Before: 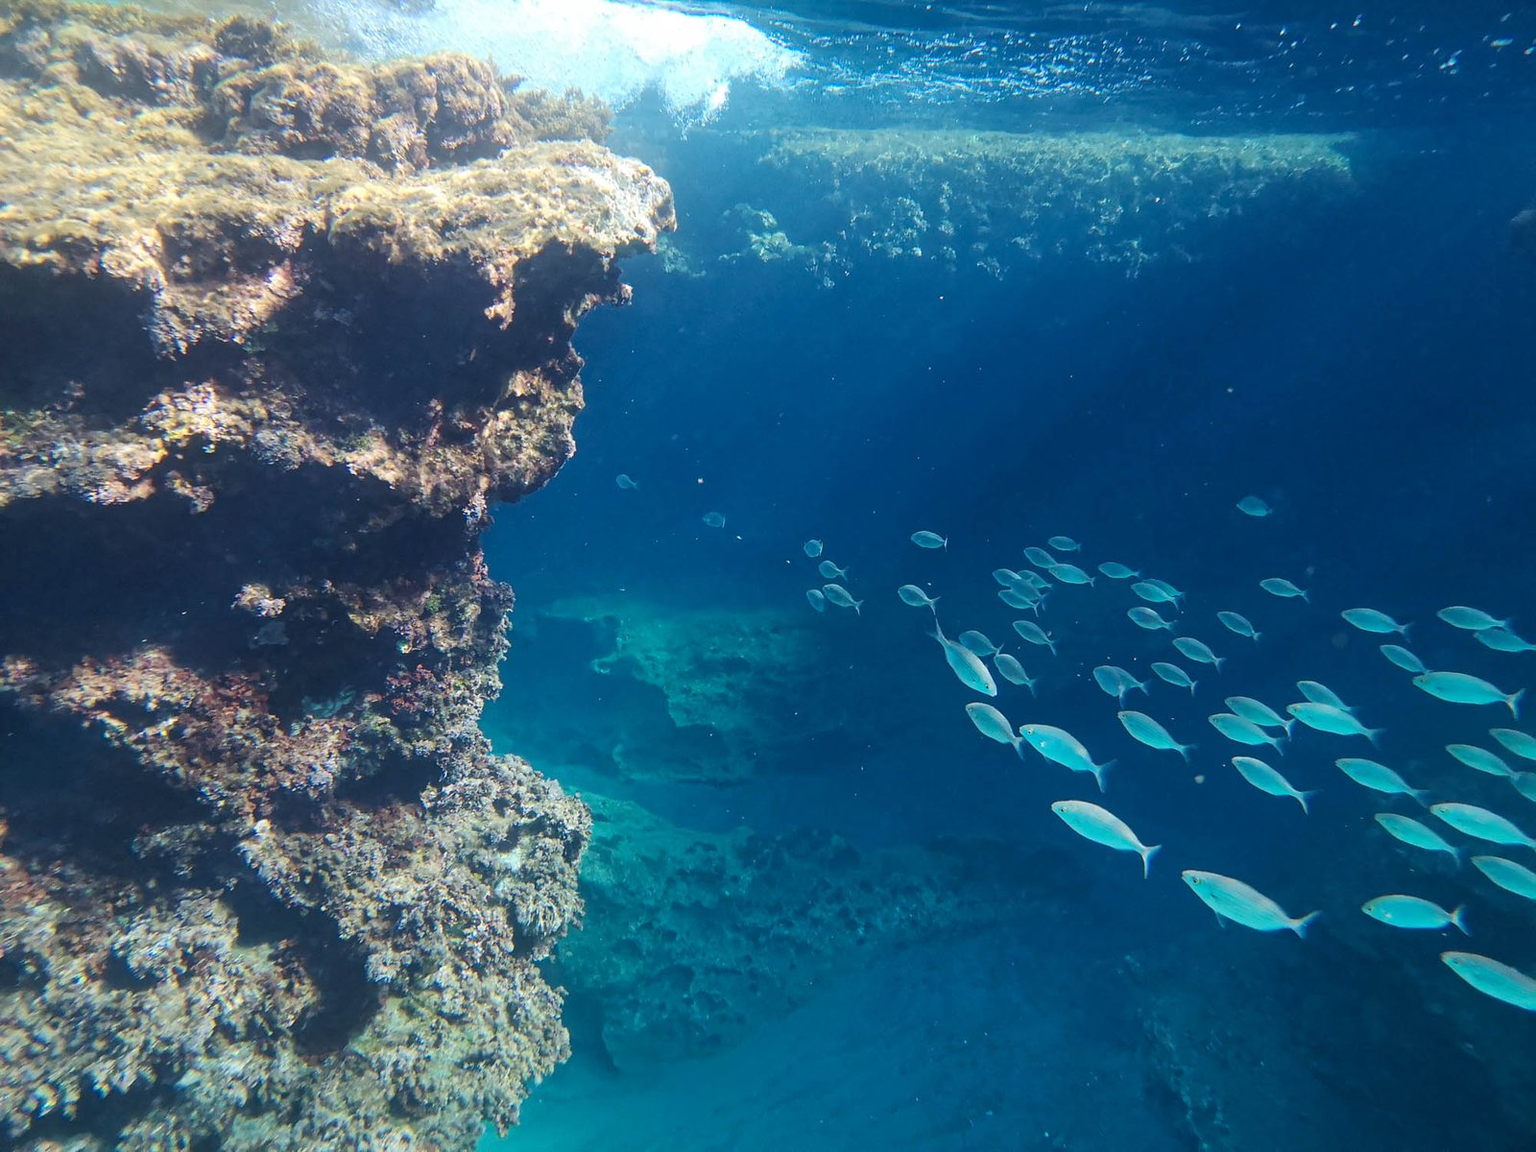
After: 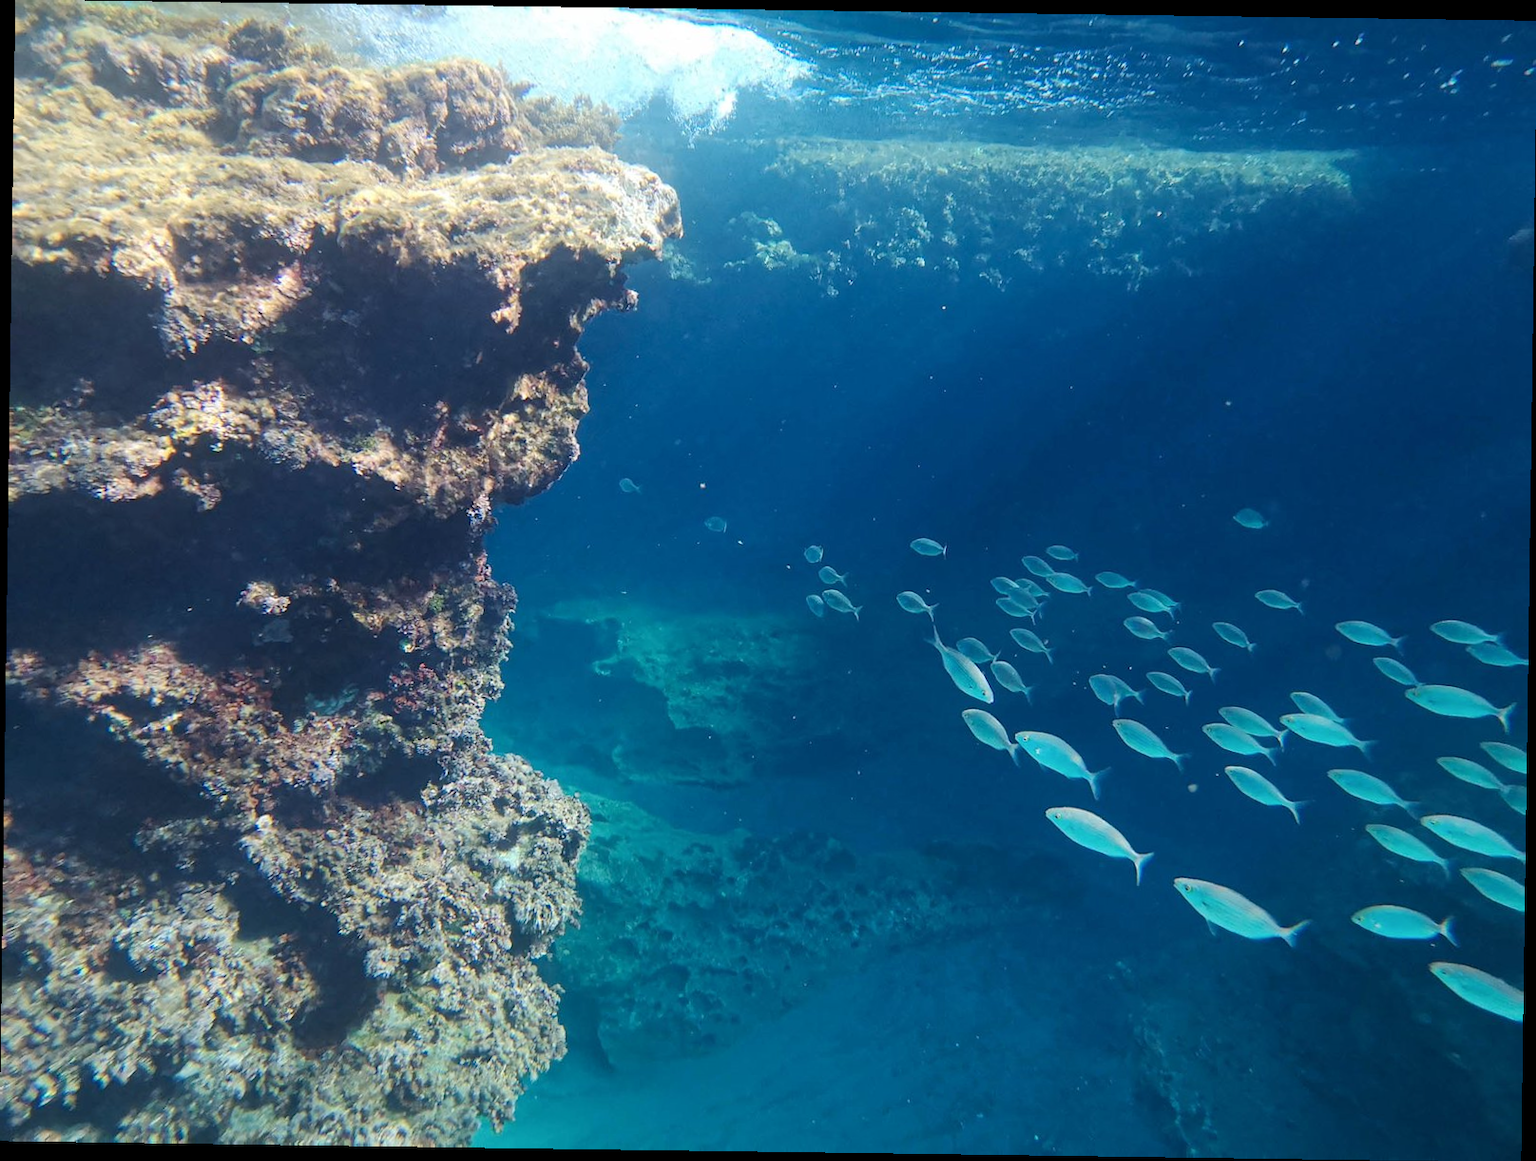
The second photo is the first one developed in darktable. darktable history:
rotate and perspective: rotation 0.8°, automatic cropping off
base curve: curves: ch0 [(0, 0) (0.283, 0.295) (1, 1)], preserve colors none
